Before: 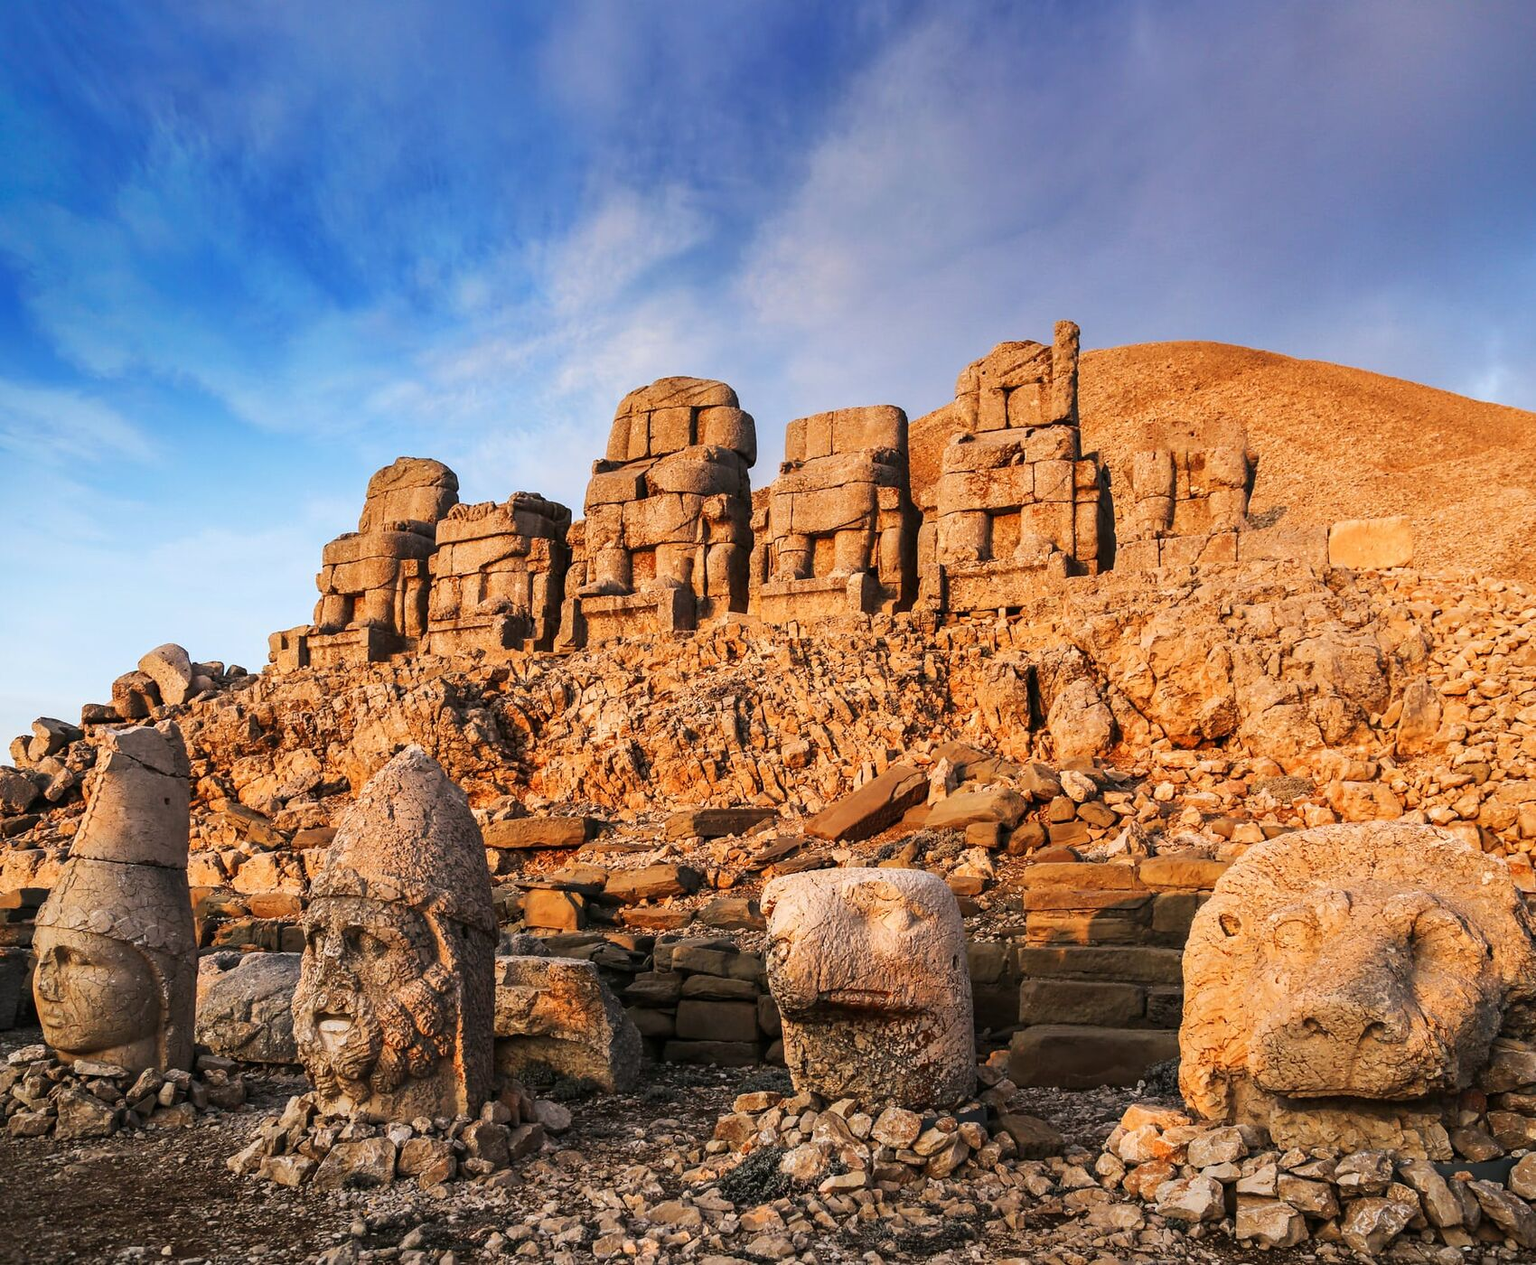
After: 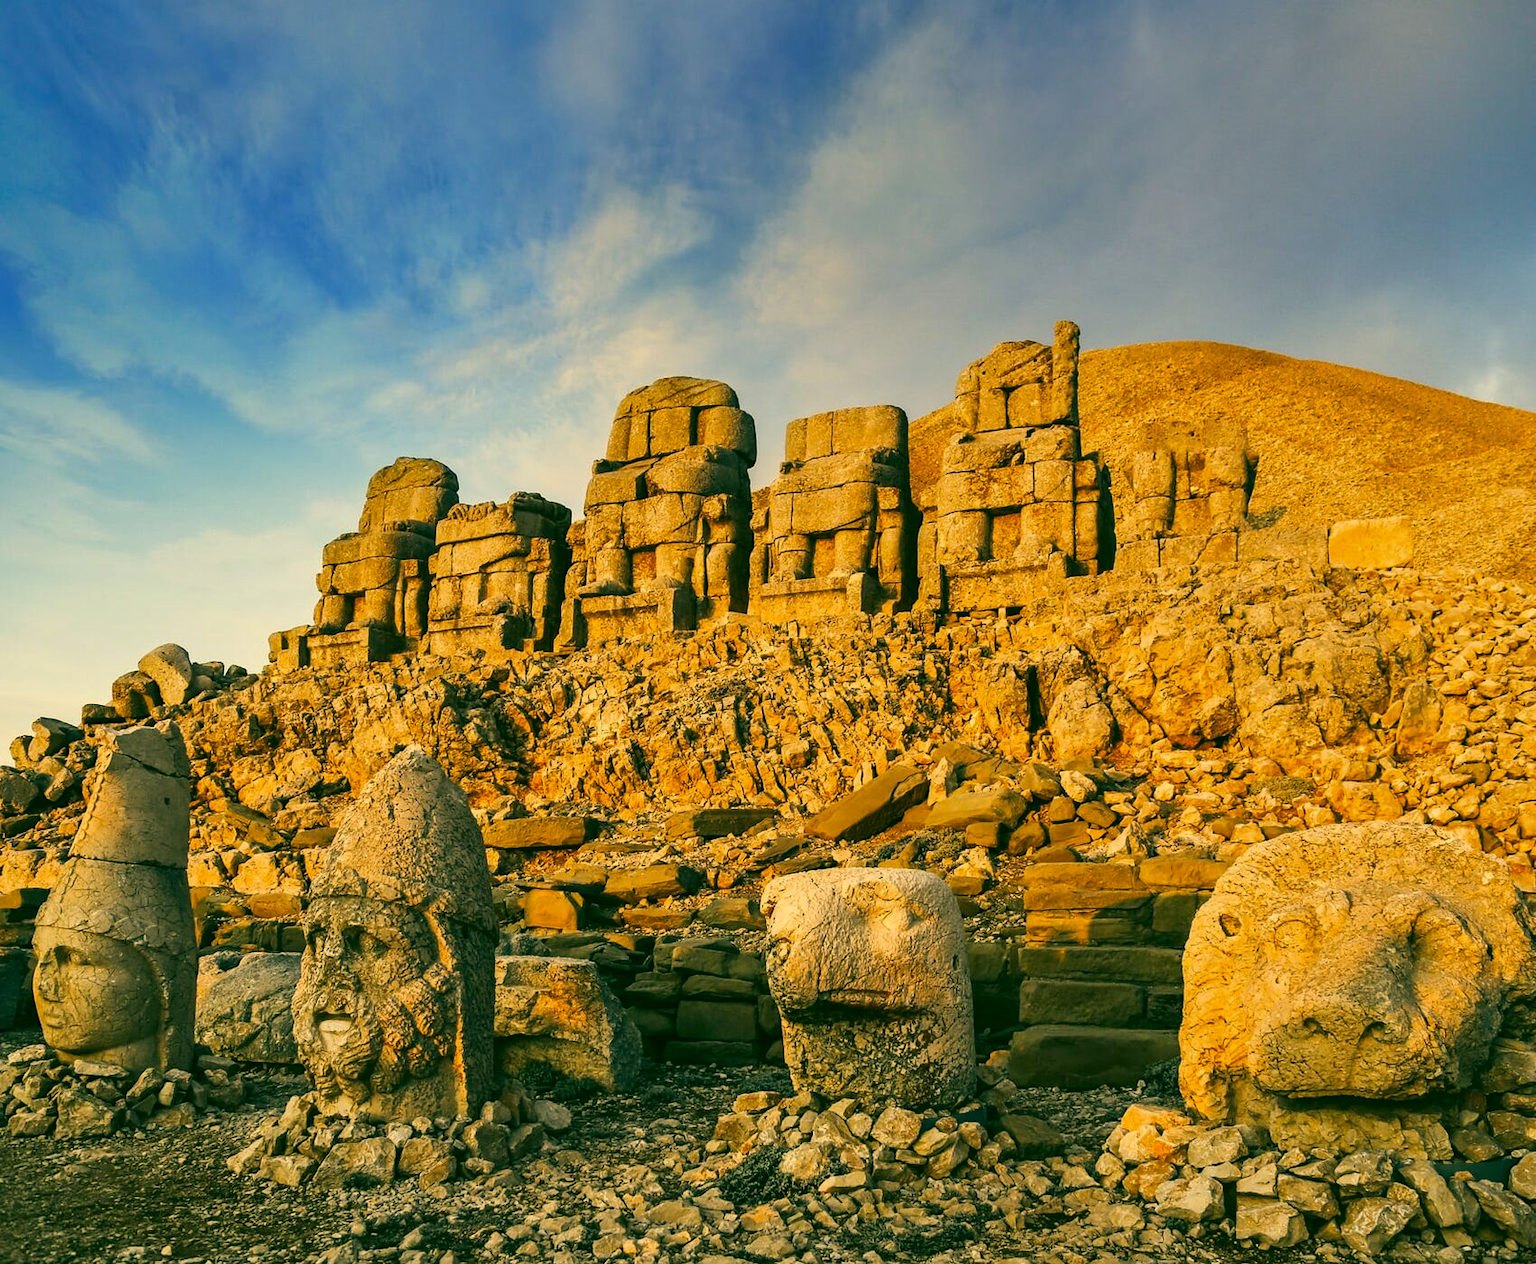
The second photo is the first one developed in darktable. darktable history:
shadows and highlights: low approximation 0.01, soften with gaussian
color correction: highlights a* 5.62, highlights b* 33.57, shadows a* -25.86, shadows b* 4.02
